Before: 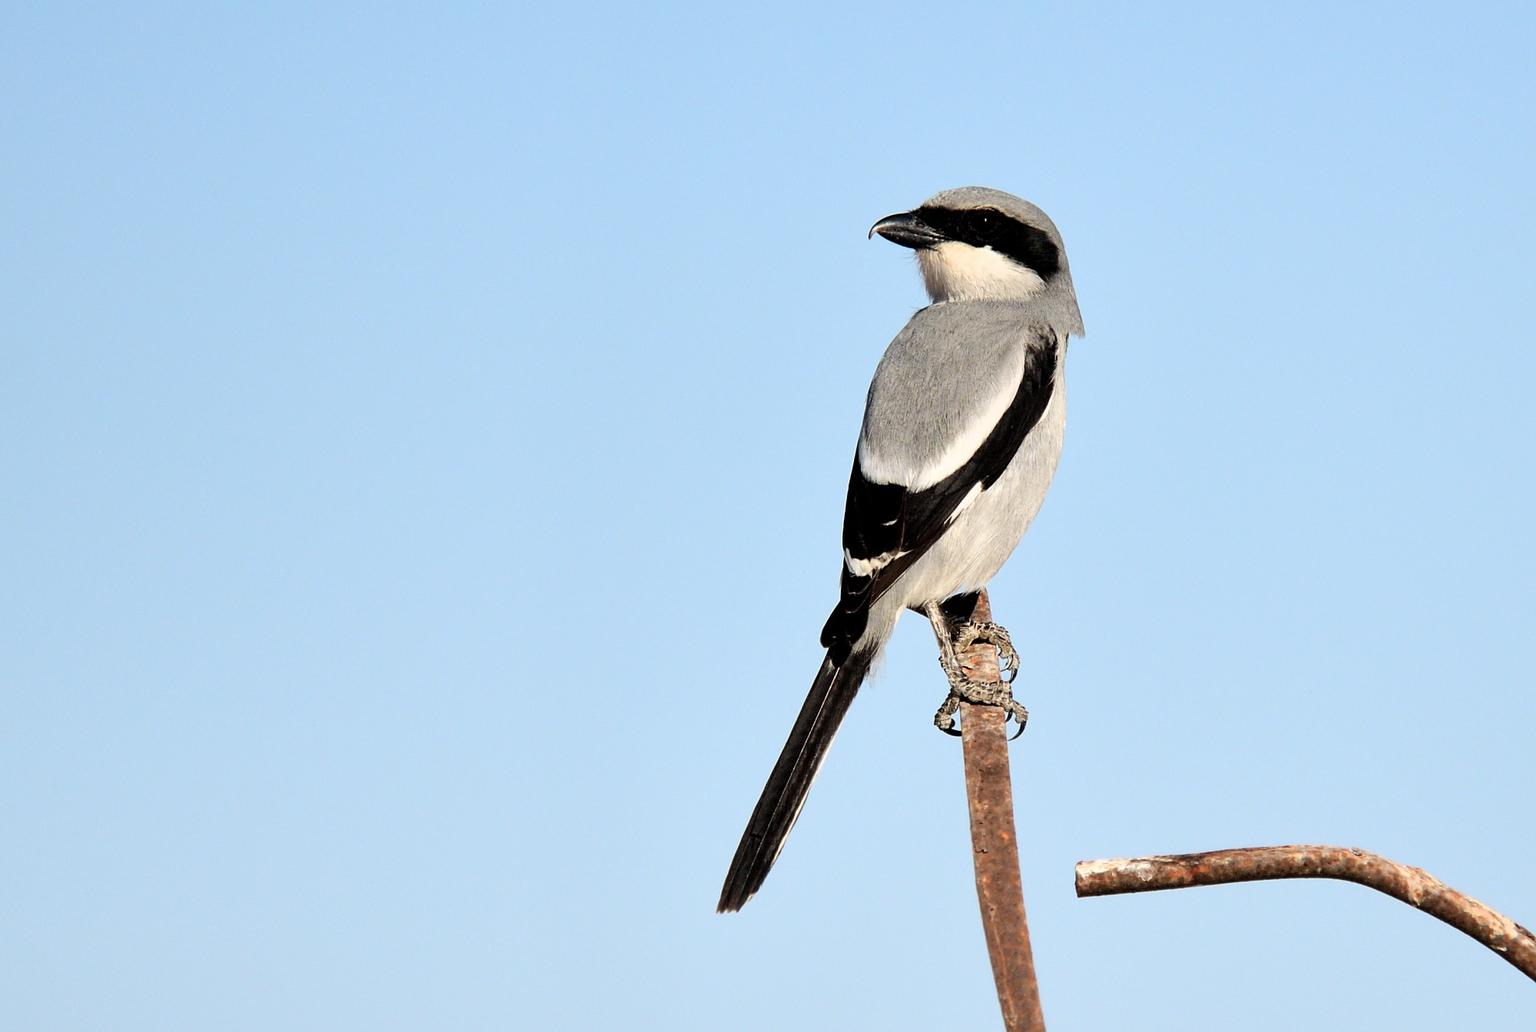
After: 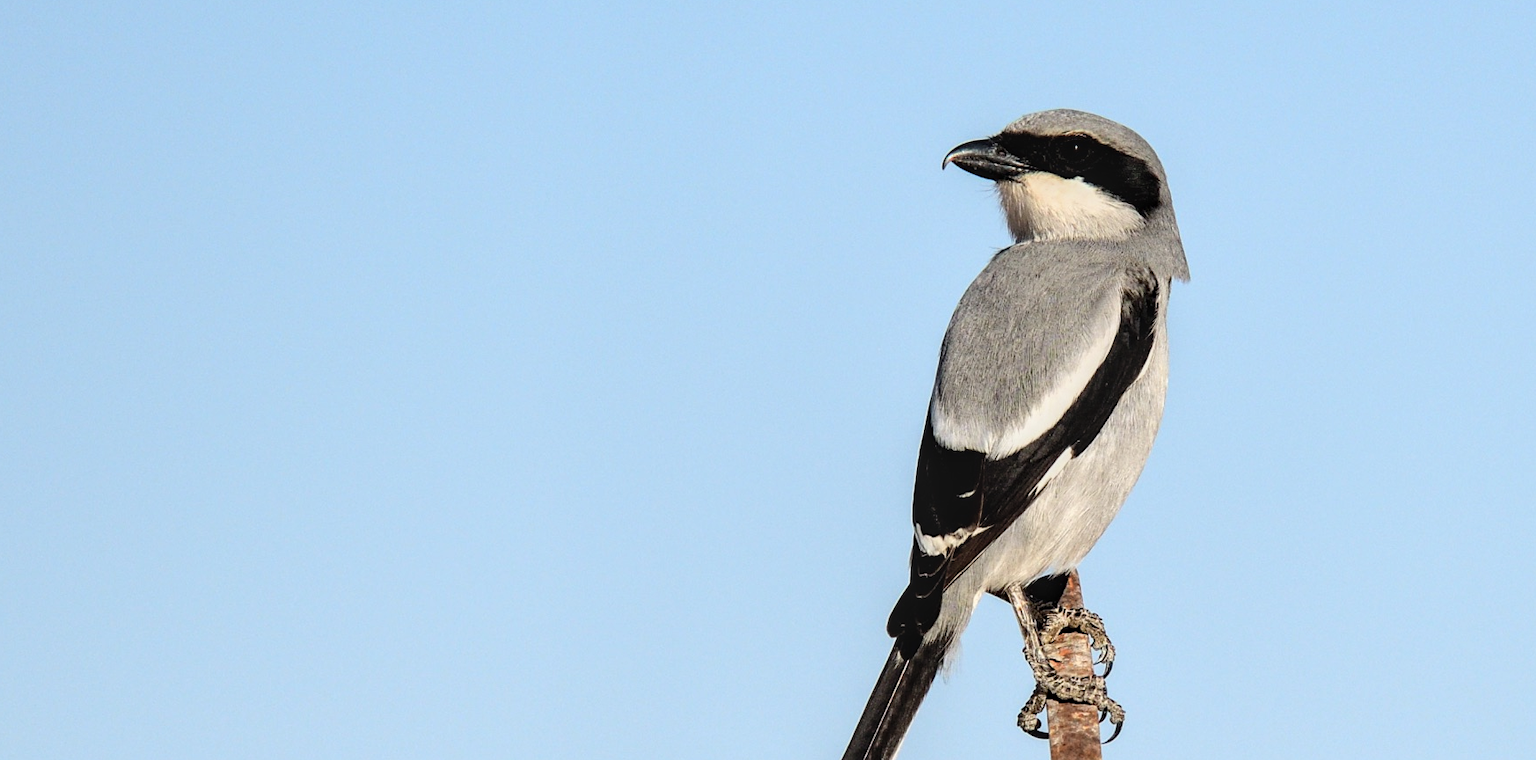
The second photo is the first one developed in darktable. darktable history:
crop: left 3.009%, top 8.882%, right 9.66%, bottom 26.724%
local contrast: on, module defaults
